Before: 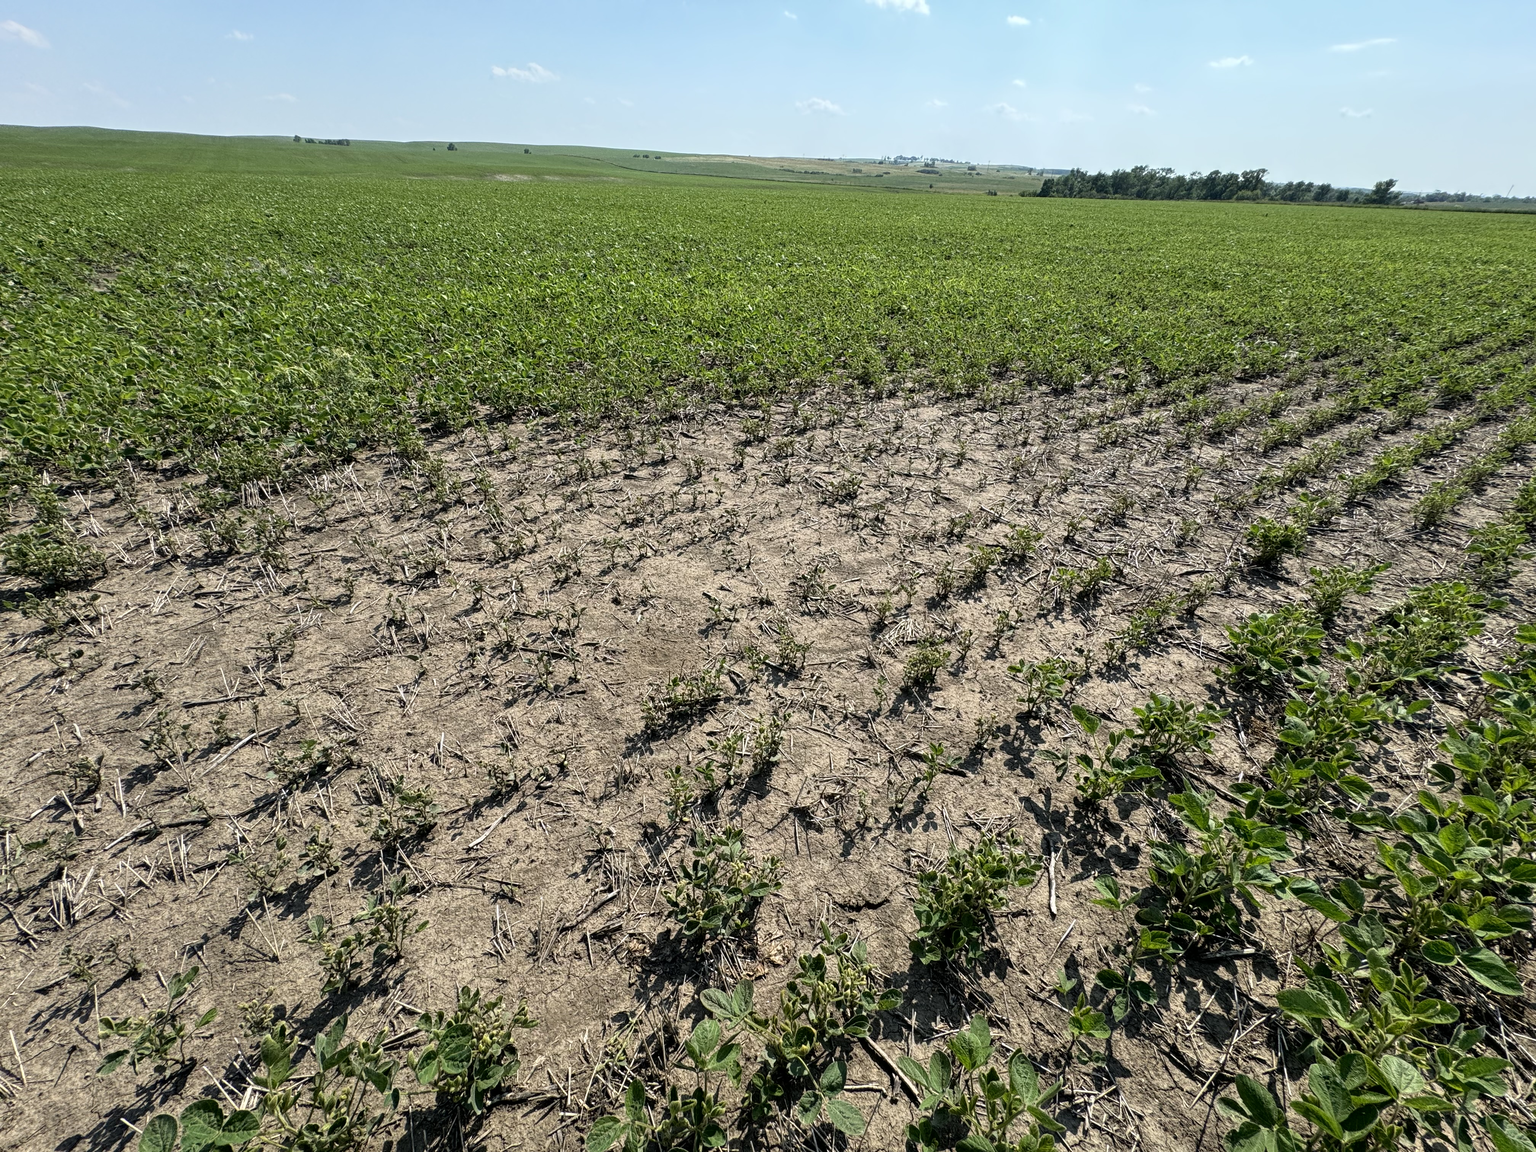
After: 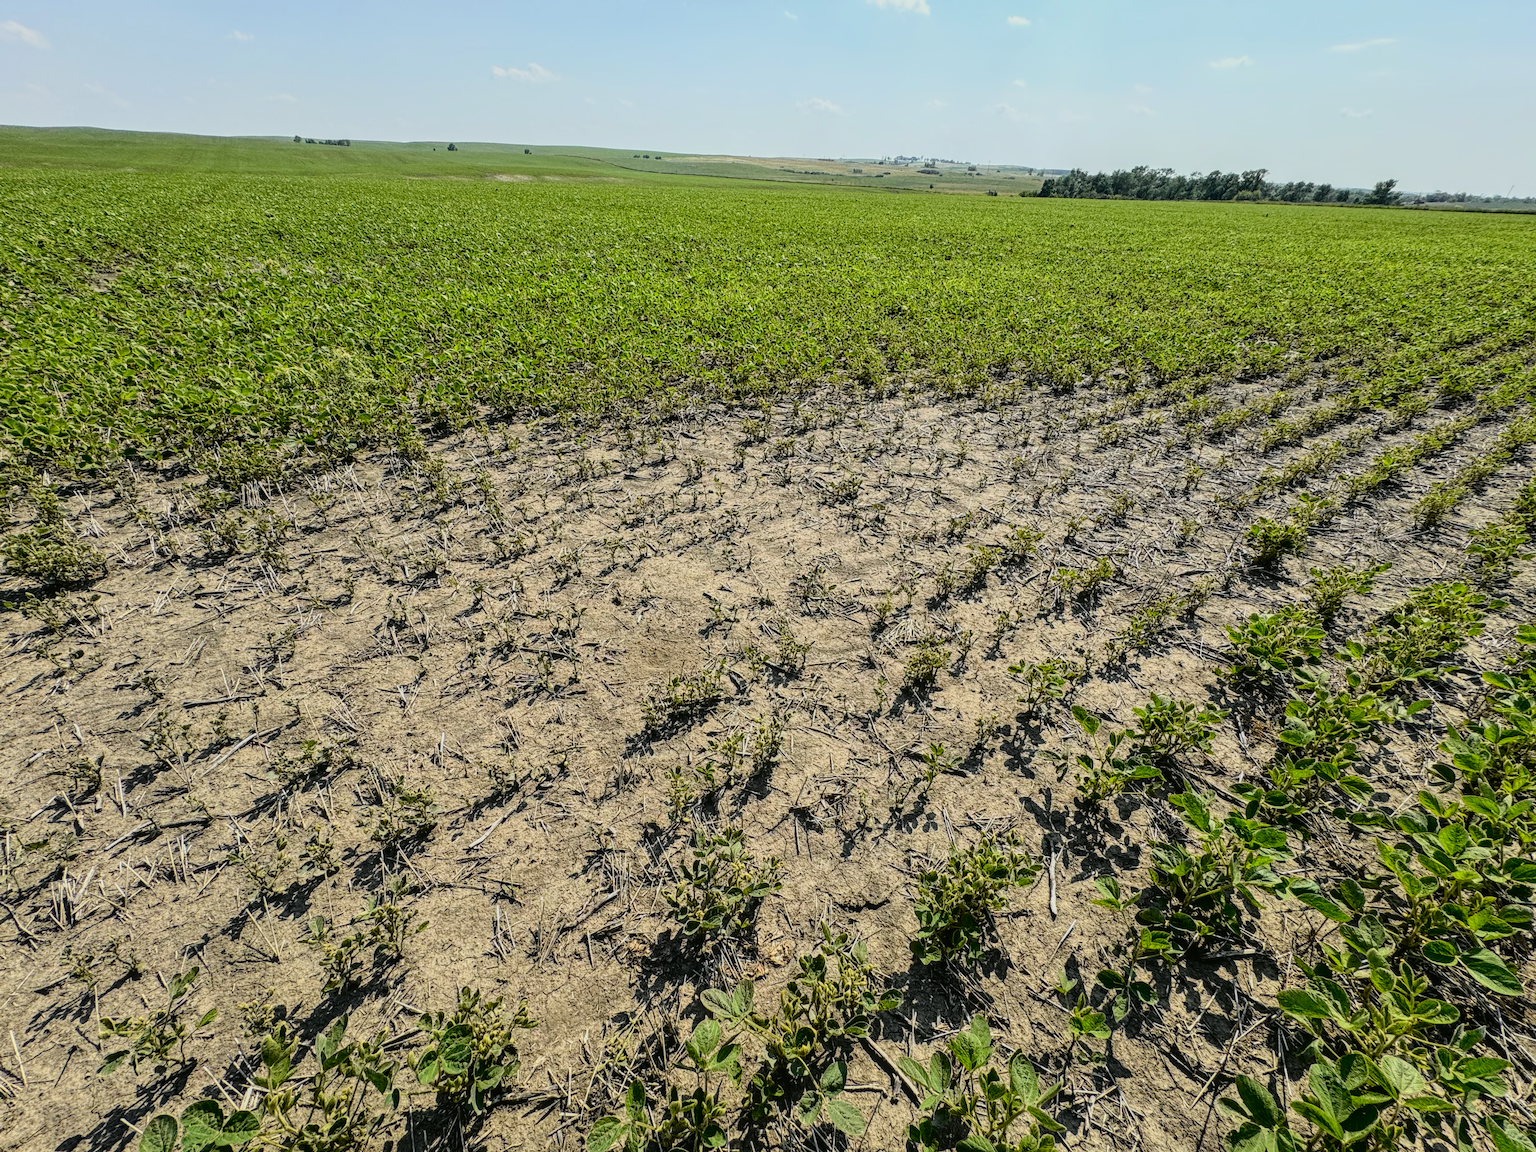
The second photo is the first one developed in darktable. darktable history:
local contrast: on, module defaults
tone curve: curves: ch0 [(0, 0.03) (0.113, 0.087) (0.207, 0.184) (0.515, 0.612) (0.712, 0.793) (1, 0.946)]; ch1 [(0, 0) (0.172, 0.123) (0.317, 0.279) (0.407, 0.401) (0.476, 0.482) (0.505, 0.499) (0.534, 0.534) (0.632, 0.645) (0.726, 0.745) (1, 1)]; ch2 [(0, 0) (0.411, 0.424) (0.476, 0.492) (0.521, 0.524) (0.541, 0.559) (0.65, 0.699) (1, 1)], color space Lab, independent channels, preserve colors none
tone equalizer: -8 EV 0.25 EV, -7 EV 0.417 EV, -6 EV 0.417 EV, -5 EV 0.25 EV, -3 EV -0.25 EV, -2 EV -0.417 EV, -1 EV -0.417 EV, +0 EV -0.25 EV, edges refinement/feathering 500, mask exposure compensation -1.57 EV, preserve details guided filter
